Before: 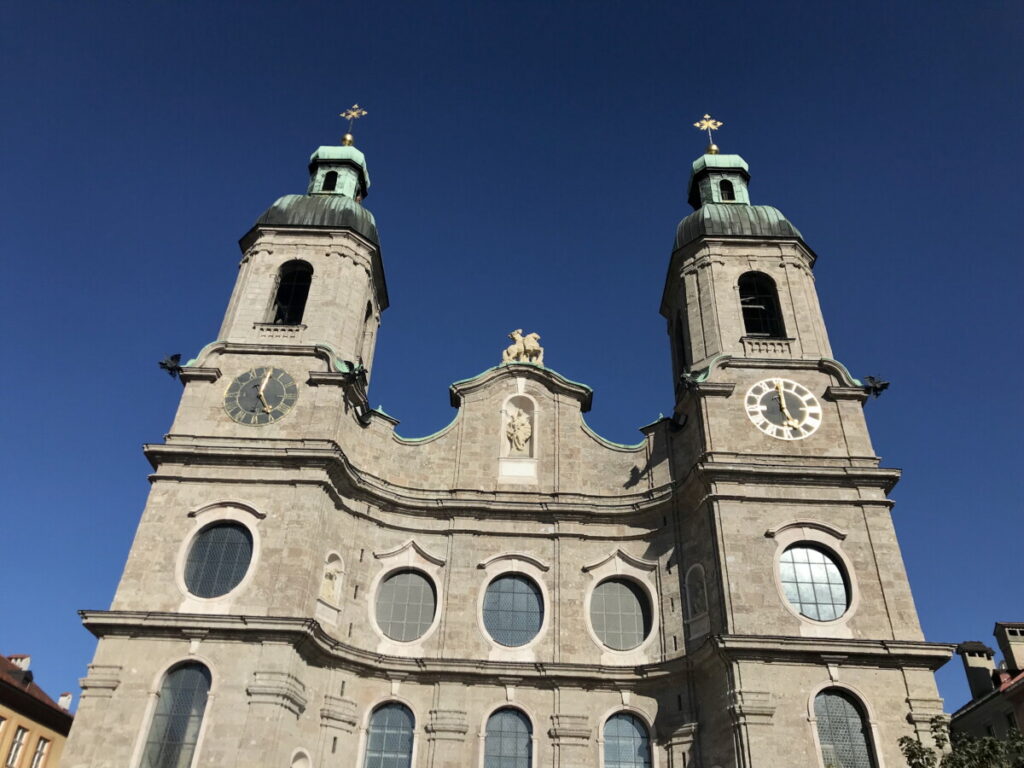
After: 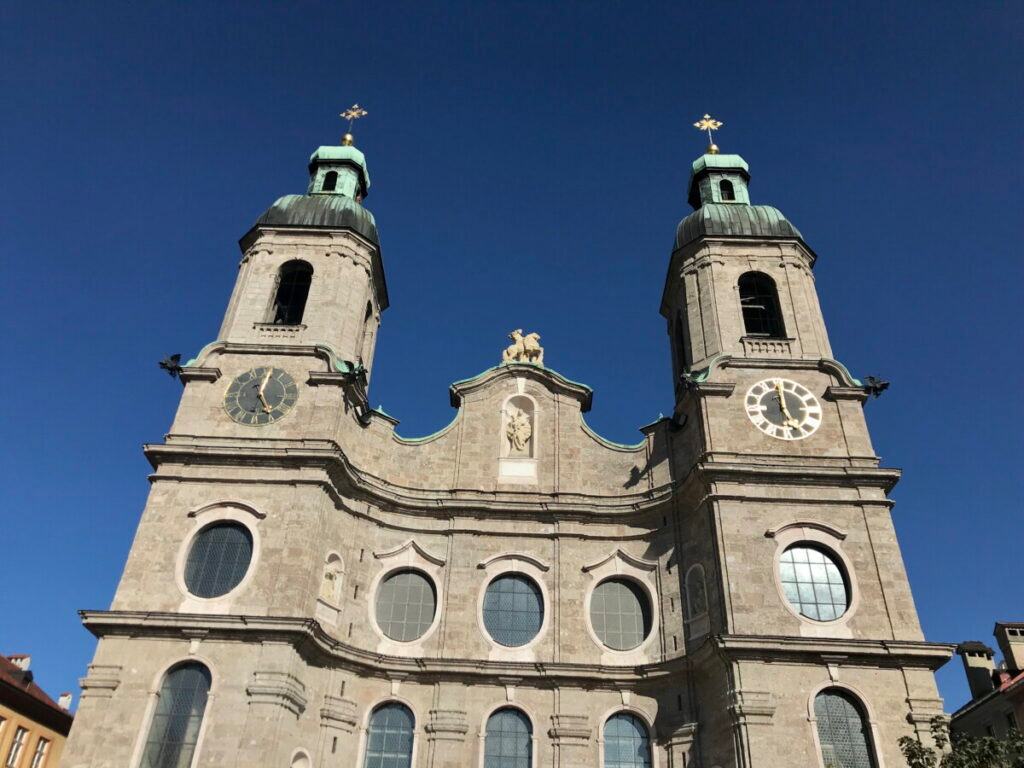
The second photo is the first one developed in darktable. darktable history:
shadows and highlights: shadows 32.37, highlights -32.71, soften with gaussian
